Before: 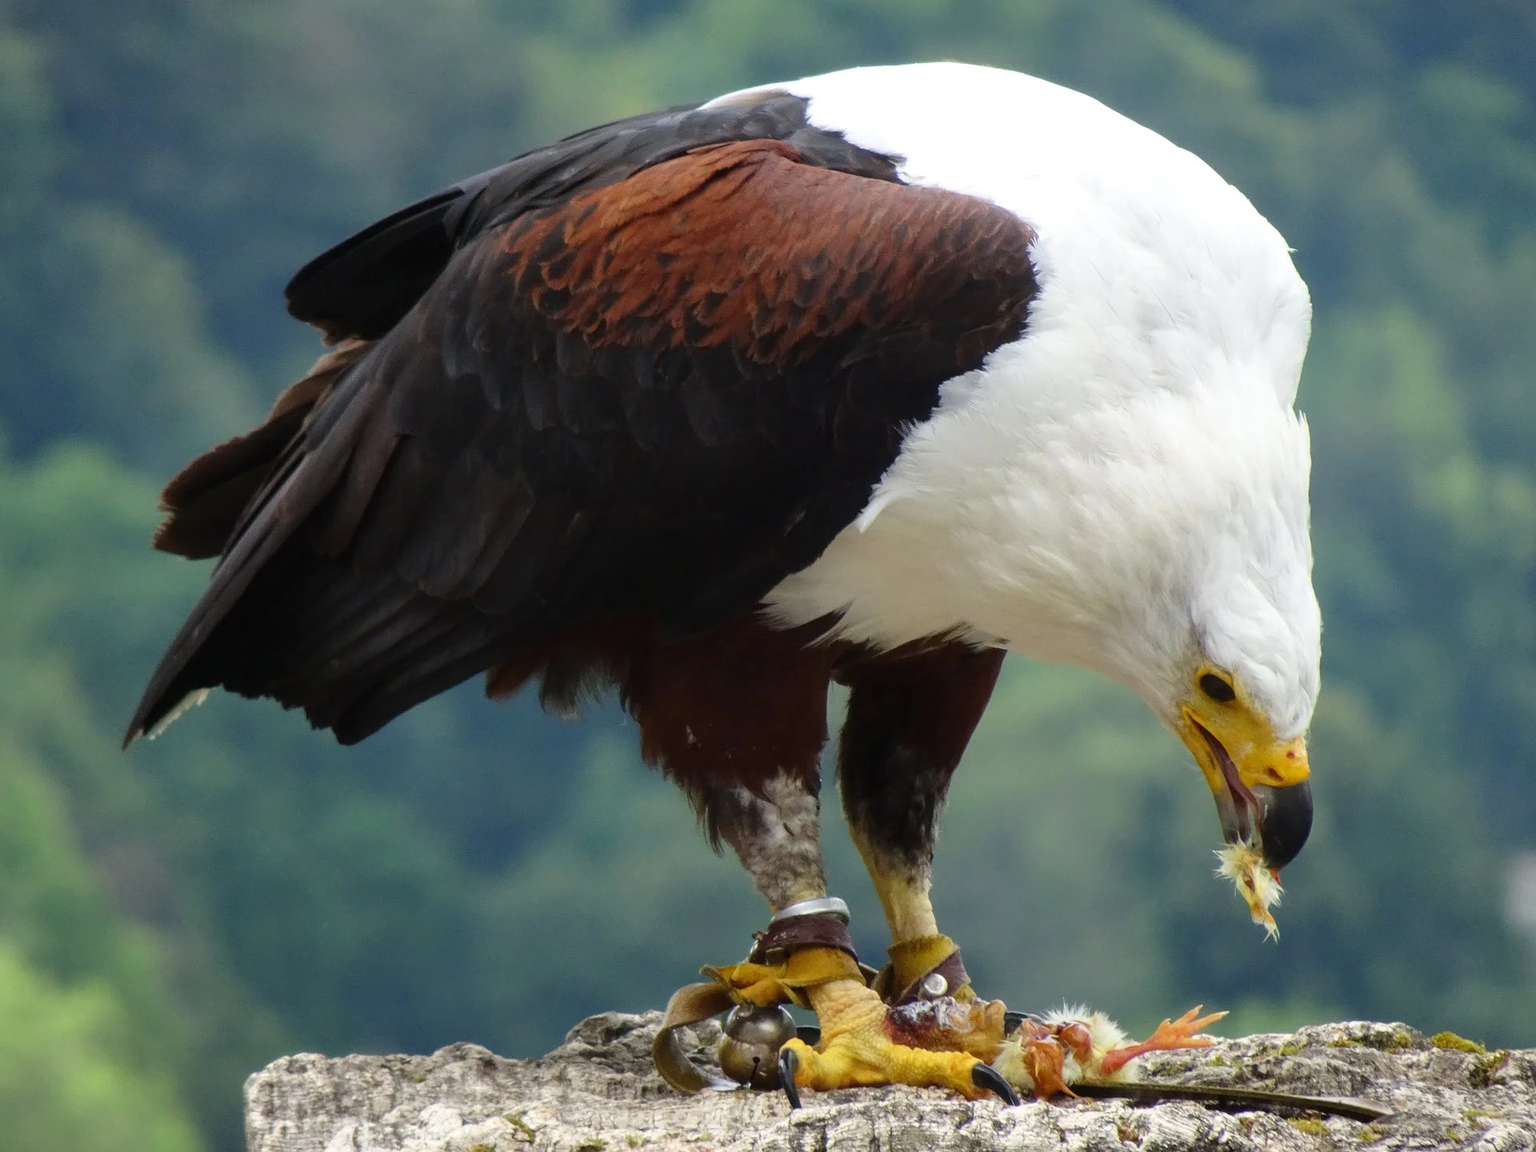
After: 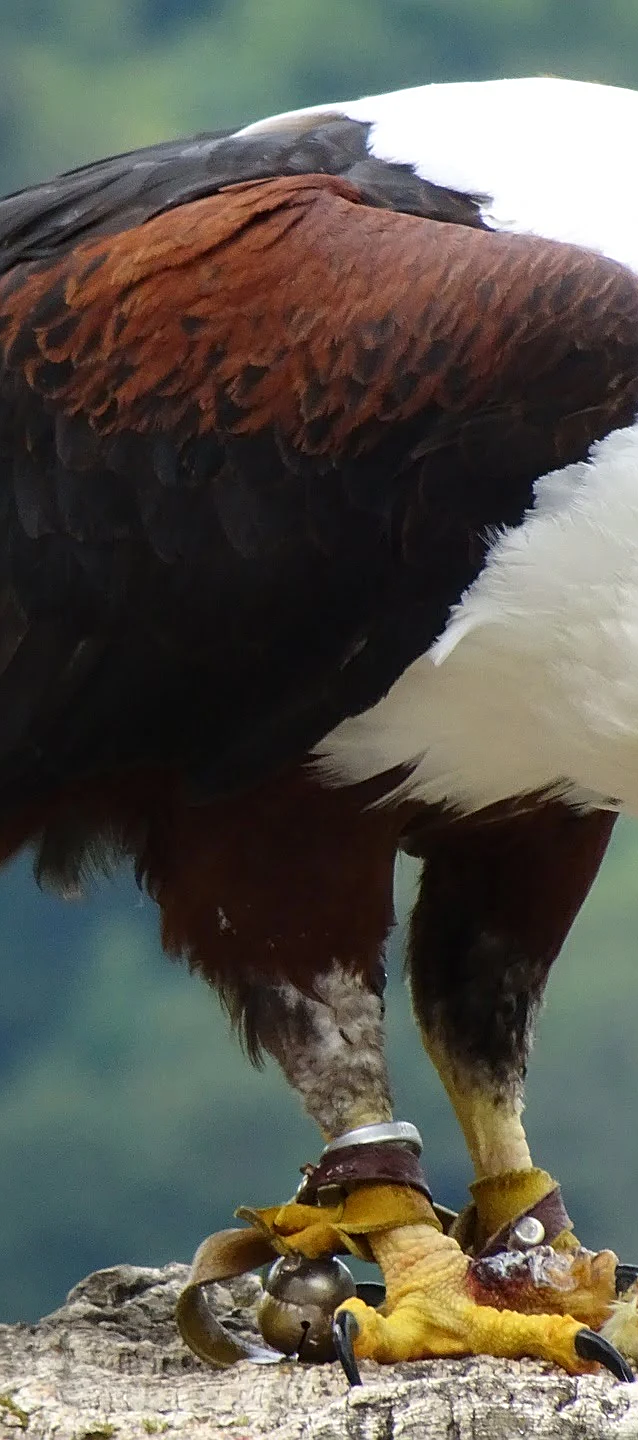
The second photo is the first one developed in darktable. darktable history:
contrast brightness saturation: contrast 0.07
crop: left 33.36%, right 33.36%
sharpen: on, module defaults
